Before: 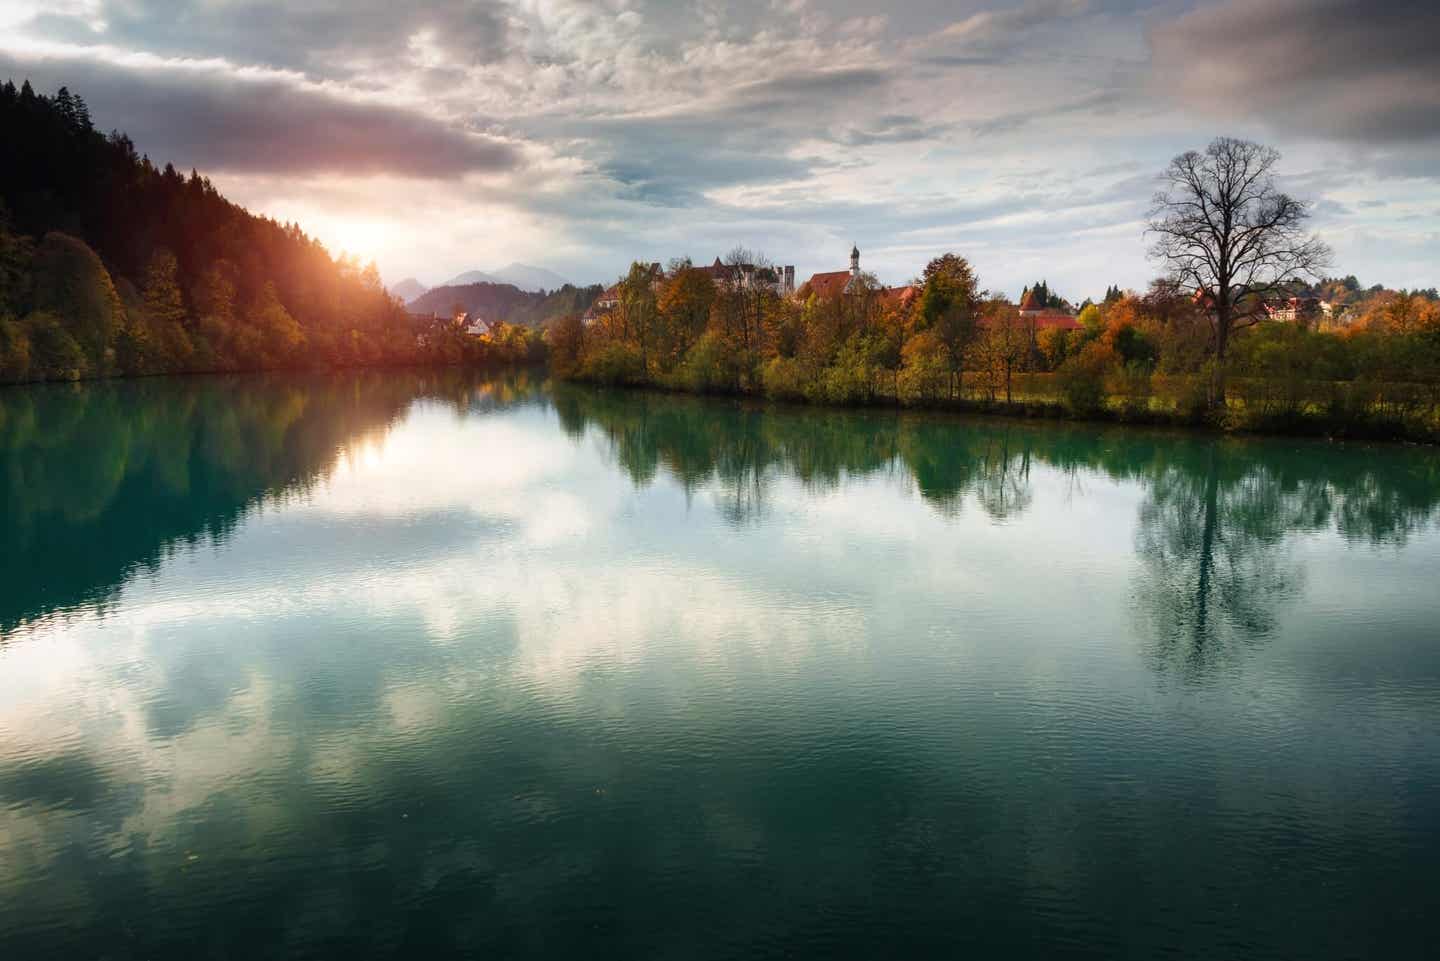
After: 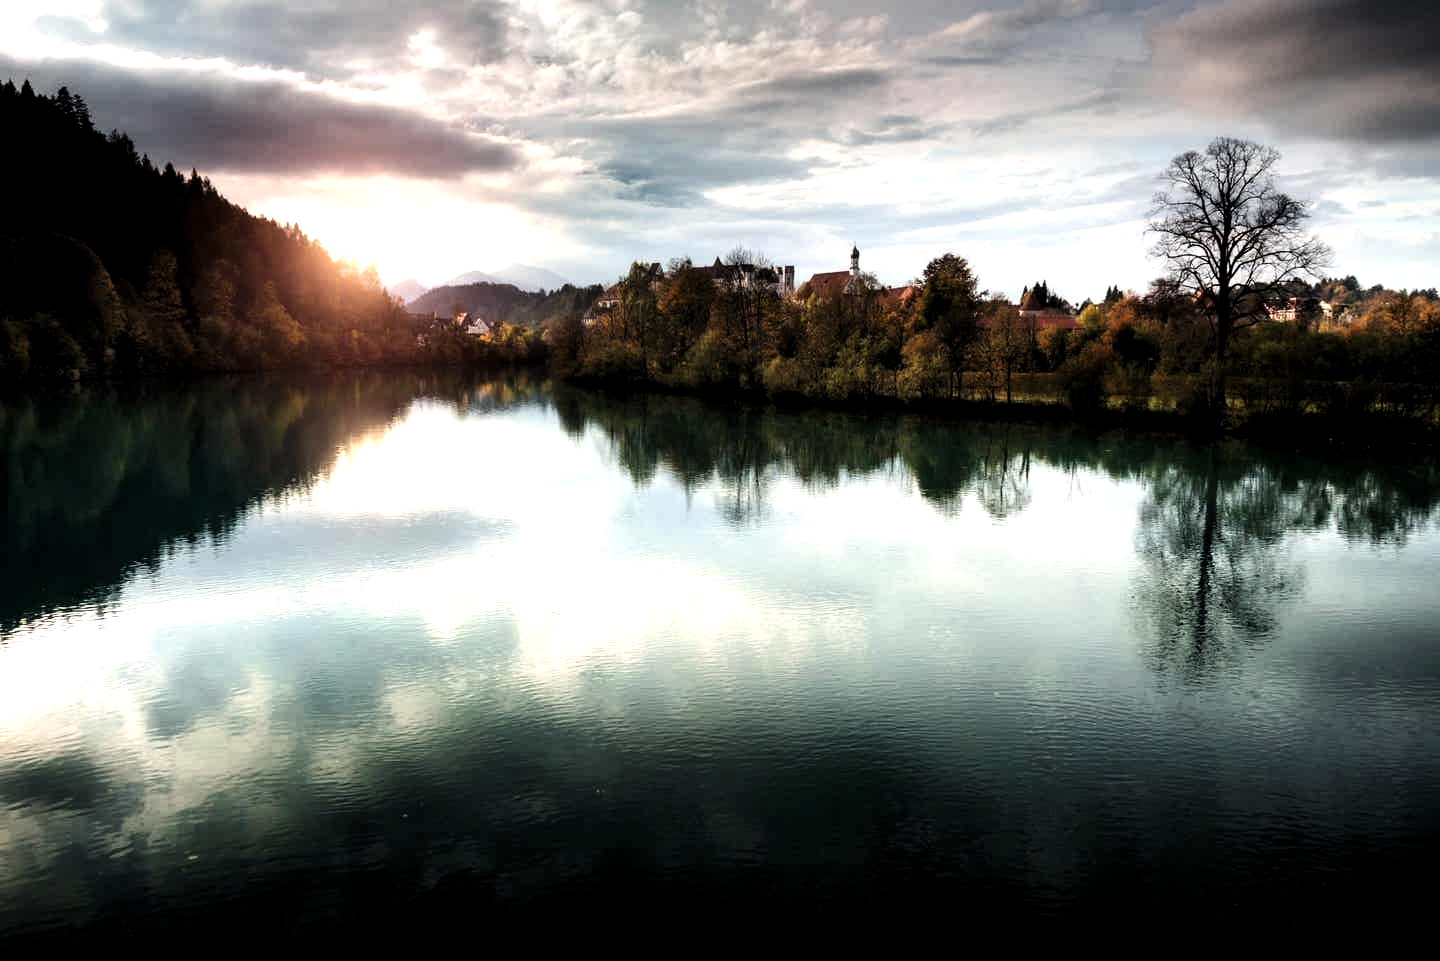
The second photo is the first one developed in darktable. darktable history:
contrast brightness saturation: contrast 0.114, saturation -0.158
filmic rgb: black relative exposure -7.65 EV, white relative exposure 4.56 EV, hardness 3.61, color science v6 (2022)
levels: gray 50.84%, levels [0.044, 0.475, 0.791]
